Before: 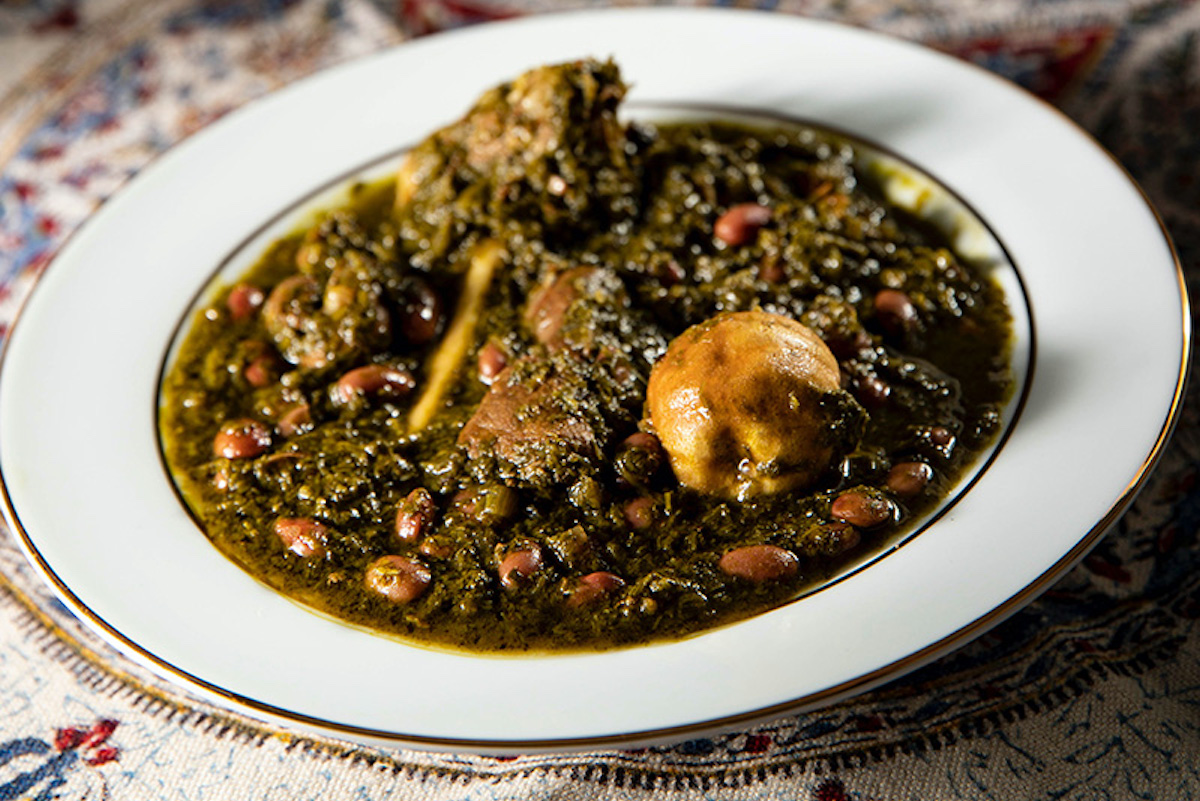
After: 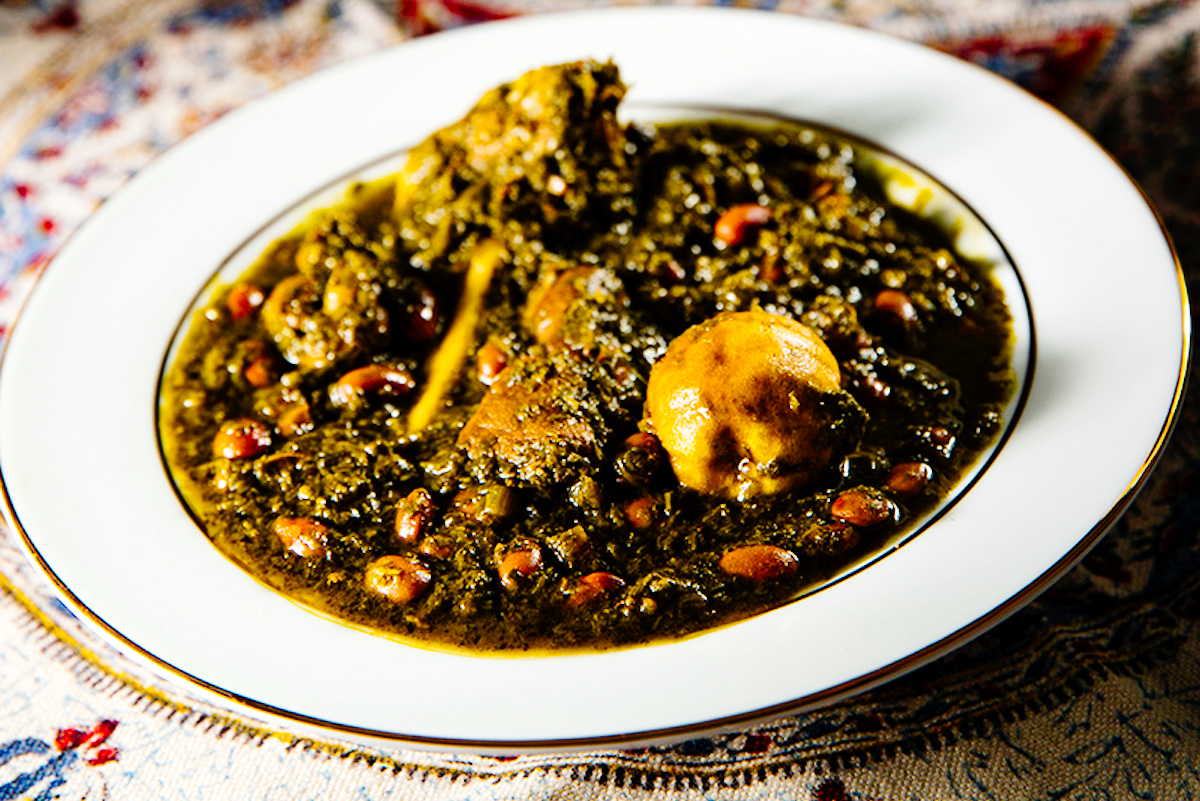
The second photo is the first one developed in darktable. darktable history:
color balance rgb: linear chroma grading › shadows -3.671%, linear chroma grading › highlights -4.587%, perceptual saturation grading › global saturation 38.782%, perceptual brilliance grading › highlights 10.151%, perceptual brilliance grading › mid-tones 5.713%, global vibrance 20%
tone curve: curves: ch0 [(0, 0) (0.11, 0.061) (0.256, 0.259) (0.398, 0.494) (0.498, 0.611) (0.65, 0.757) (0.835, 0.883) (1, 0.961)]; ch1 [(0, 0) (0.346, 0.307) (0.408, 0.369) (0.453, 0.457) (0.482, 0.479) (0.502, 0.498) (0.521, 0.51) (0.553, 0.554) (0.618, 0.65) (0.693, 0.727) (1, 1)]; ch2 [(0, 0) (0.366, 0.337) (0.434, 0.46) (0.485, 0.494) (0.5, 0.494) (0.511, 0.508) (0.537, 0.55) (0.579, 0.599) (0.621, 0.693) (1, 1)], preserve colors none
